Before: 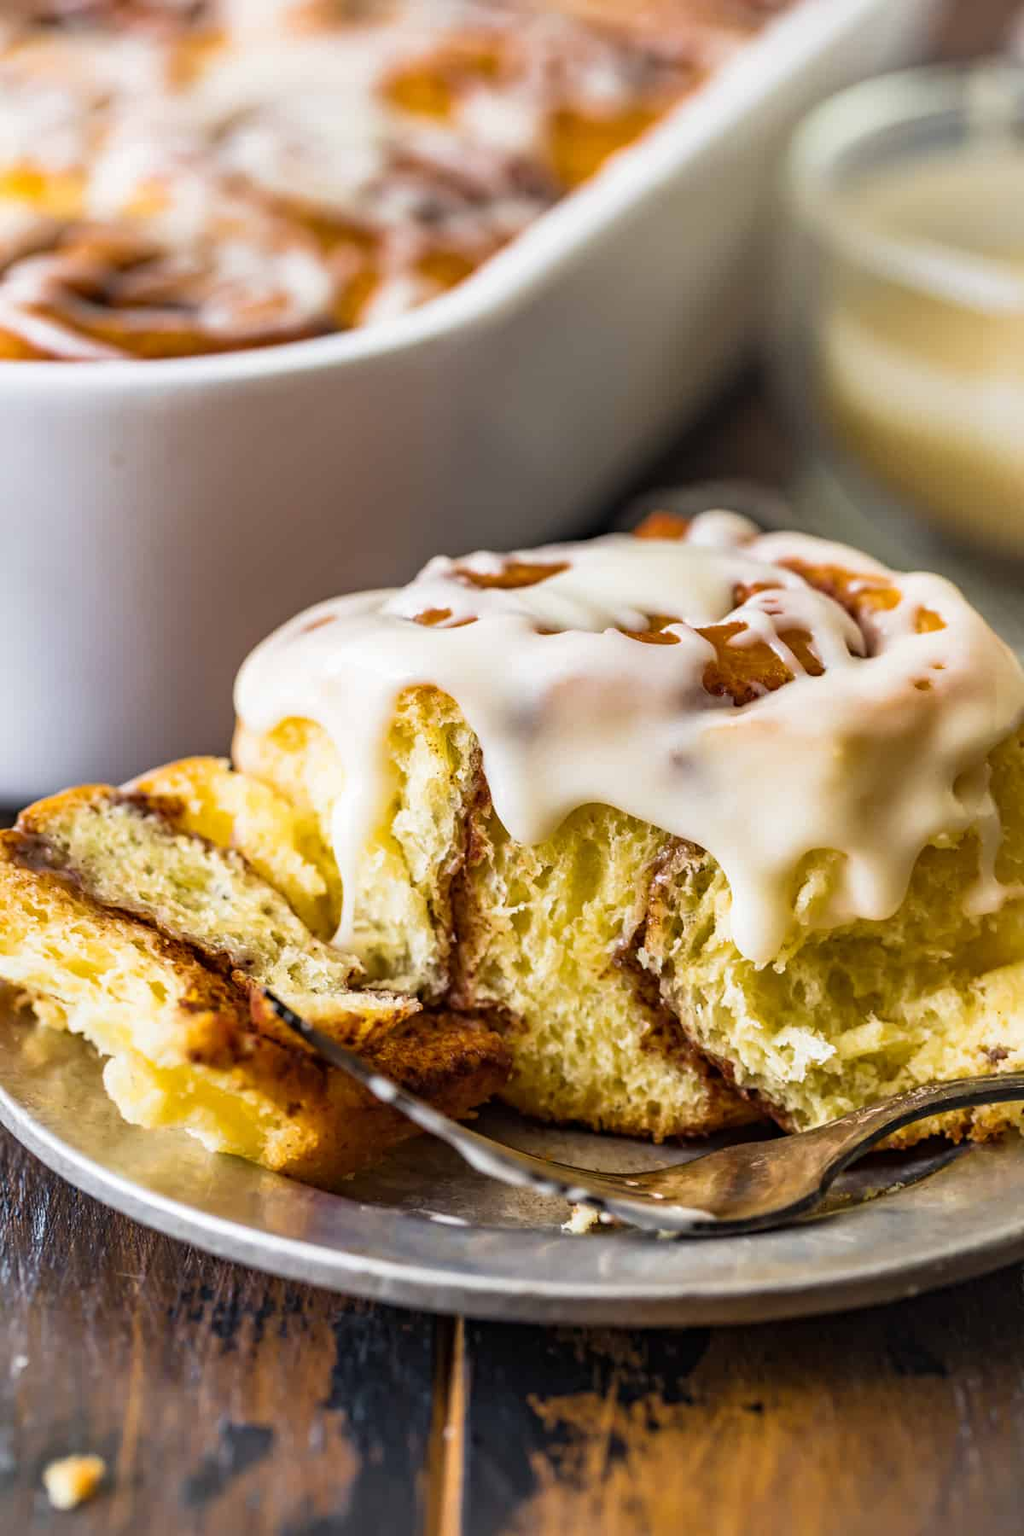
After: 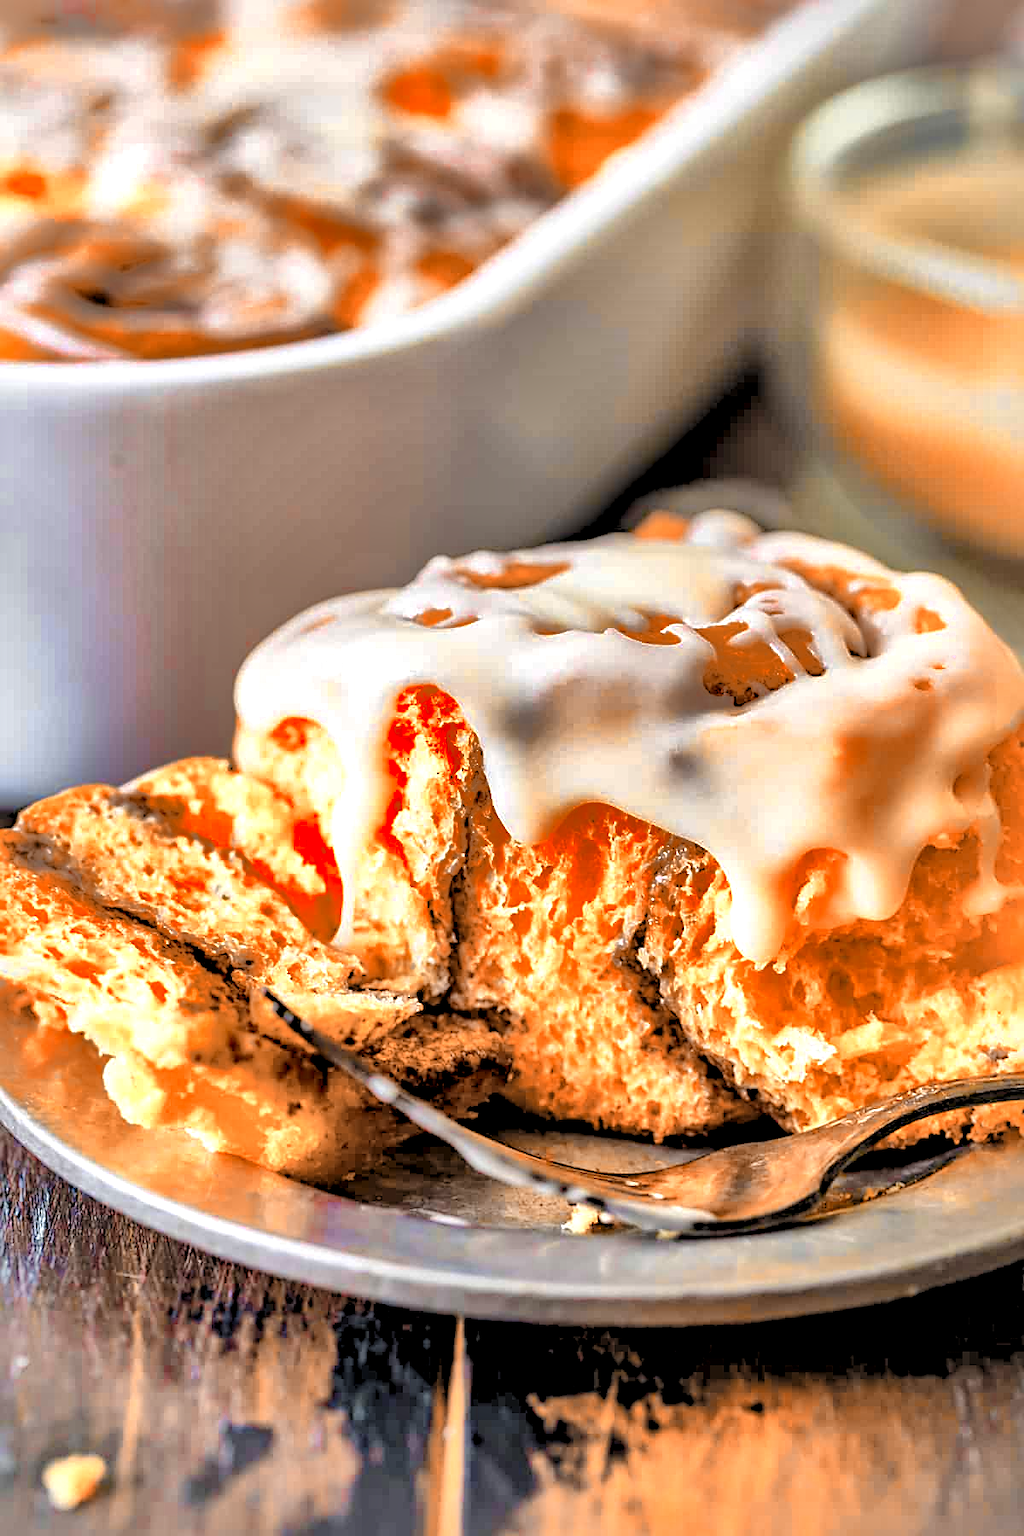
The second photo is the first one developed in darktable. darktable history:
local contrast: mode bilateral grid, contrast 20, coarseness 50, detail 173%, midtone range 0.2
sharpen: on, module defaults
color zones: curves: ch0 [(0.009, 0.528) (0.136, 0.6) (0.255, 0.586) (0.39, 0.528) (0.522, 0.584) (0.686, 0.736) (0.849, 0.561)]; ch1 [(0.045, 0.781) (0.14, 0.416) (0.257, 0.695) (0.442, 0.032) (0.738, 0.338) (0.818, 0.632) (0.891, 0.741) (1, 0.704)]; ch2 [(0, 0.667) (0.141, 0.52) (0.26, 0.37) (0.474, 0.432) (0.743, 0.286)]
exposure: compensate highlight preservation false
shadows and highlights: shadows 24.85, highlights -69.86
levels: levels [0.093, 0.434, 0.988]
